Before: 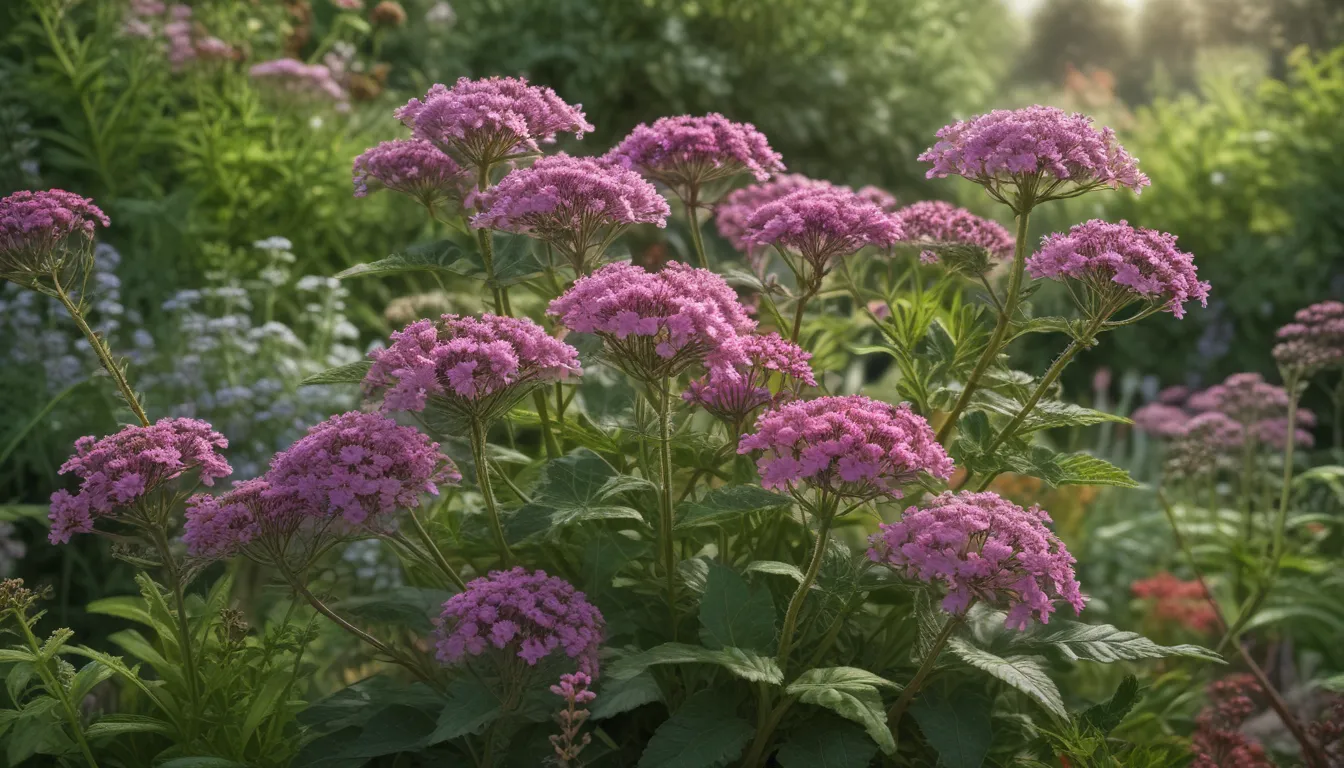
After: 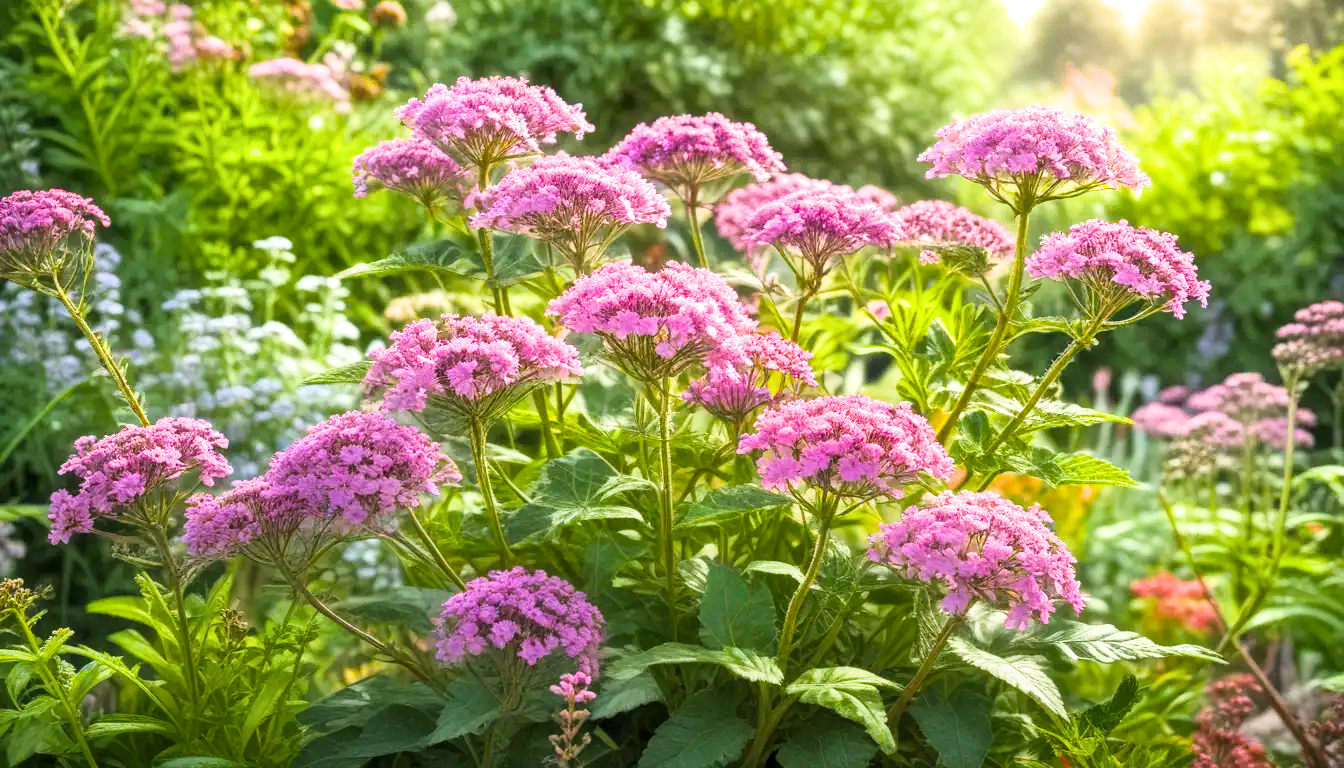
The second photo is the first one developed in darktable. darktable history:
local contrast: detail 117%
color balance rgb: perceptual saturation grading › global saturation 25%, perceptual brilliance grading › global brilliance 35%, perceptual brilliance grading › highlights 50%, perceptual brilliance grading › mid-tones 60%, perceptual brilliance grading › shadows 35%, global vibrance 20%
filmic rgb: black relative exposure -7.65 EV, white relative exposure 4.56 EV, hardness 3.61
